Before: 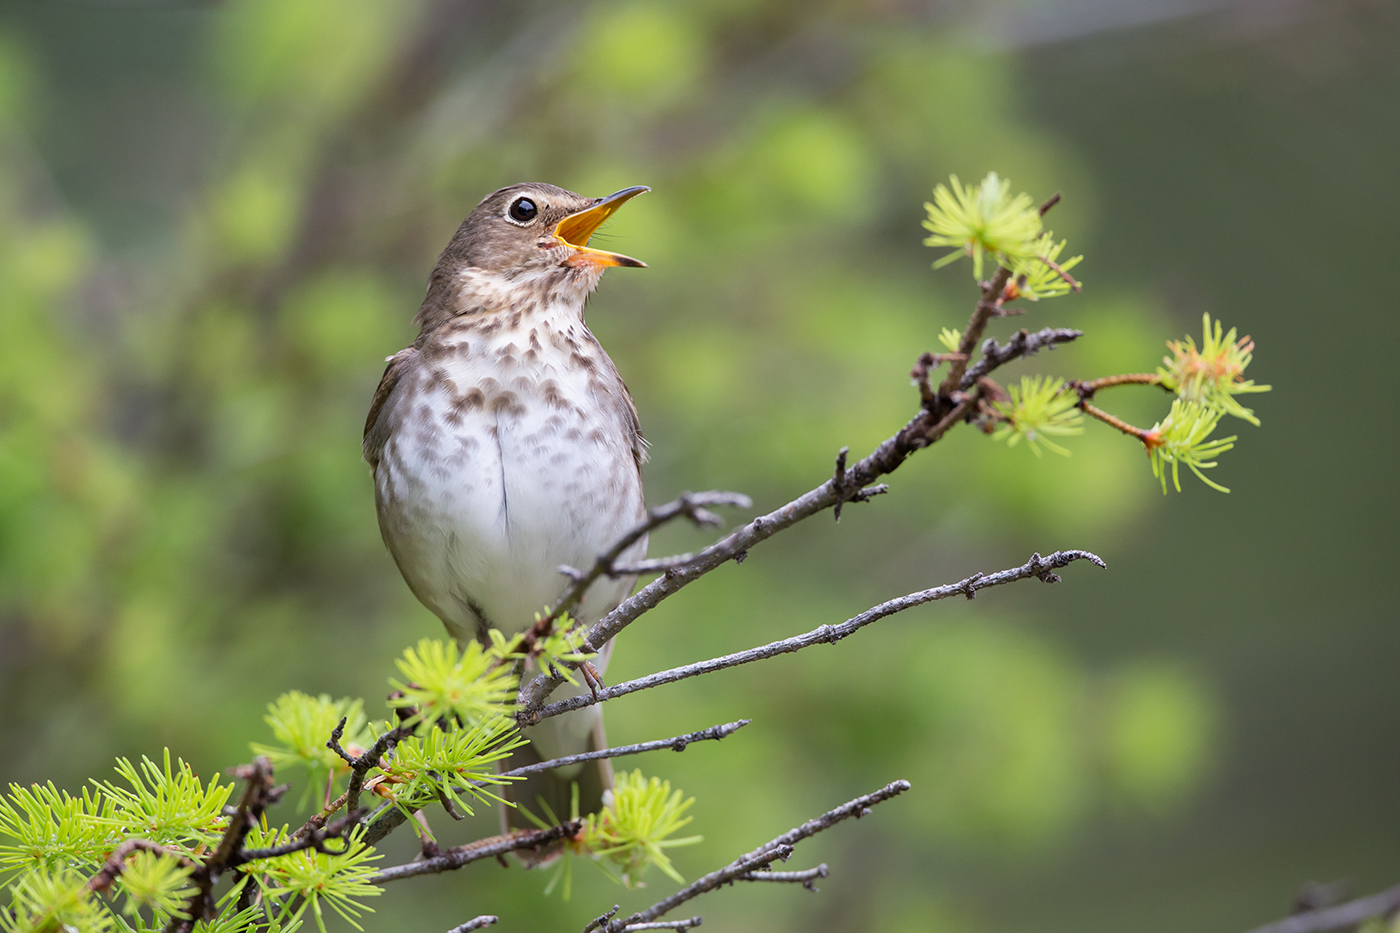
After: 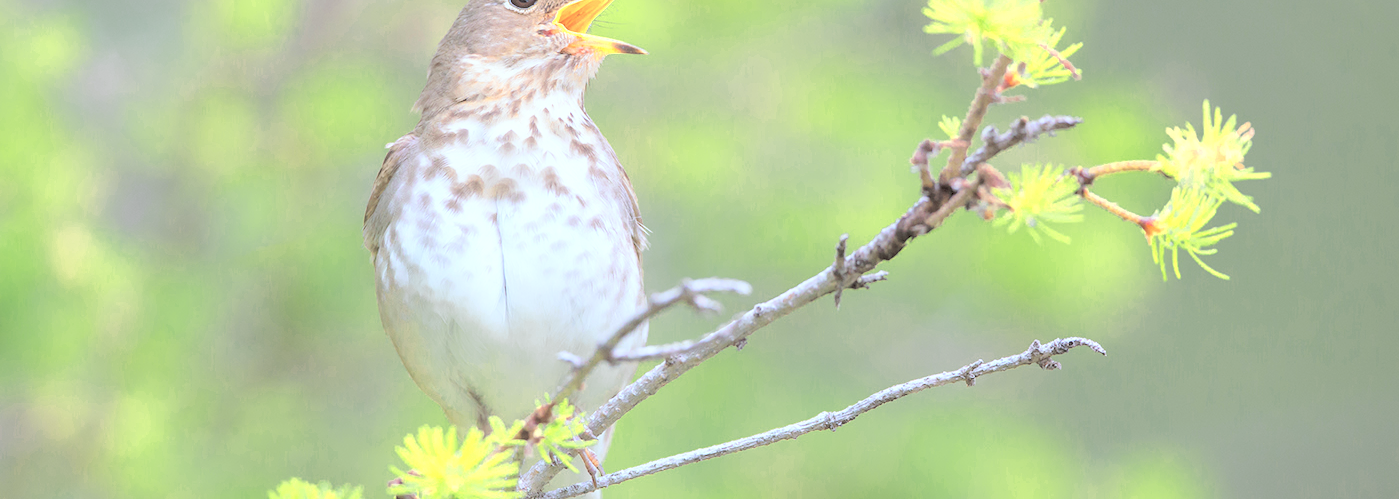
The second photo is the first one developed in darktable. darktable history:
color zones: curves: ch0 [(0.004, 0.305) (0.261, 0.623) (0.389, 0.399) (0.708, 0.571) (0.947, 0.34)]; ch1 [(0.025, 0.645) (0.229, 0.584) (0.326, 0.551) (0.484, 0.262) (0.757, 0.643)]
contrast brightness saturation: brightness 1
crop and rotate: top 23.043%, bottom 23.437%
color correction: highlights a* -4.98, highlights b* -3.76, shadows a* 3.83, shadows b* 4.08
